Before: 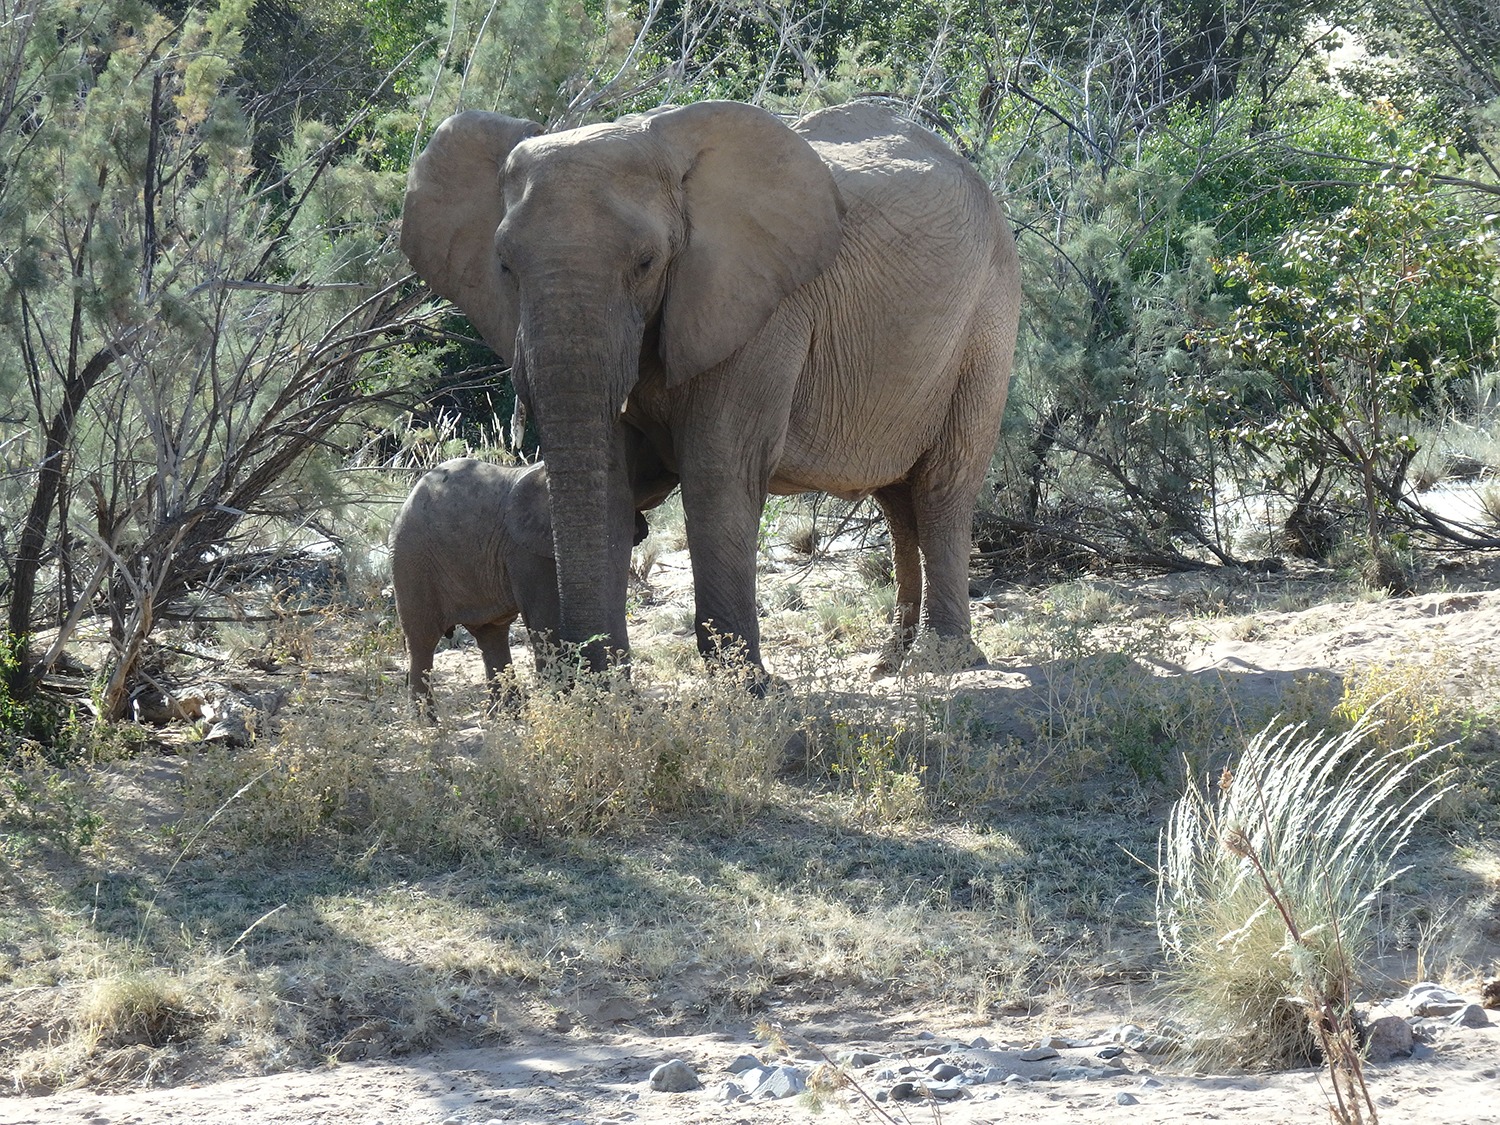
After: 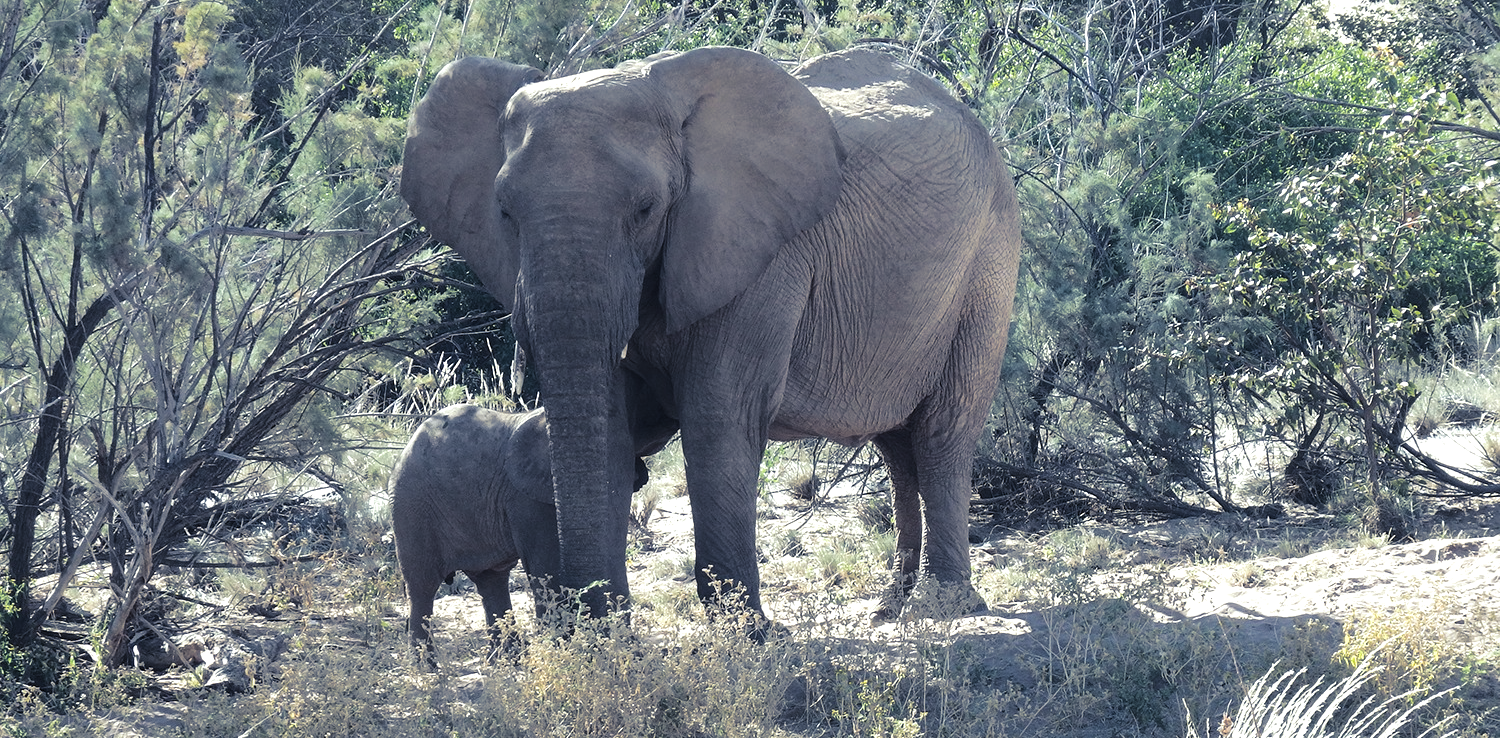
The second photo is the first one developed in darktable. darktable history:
crop and rotate: top 4.848%, bottom 29.503%
exposure: black level correction 0, exposure 0.3 EV, compensate highlight preservation false
split-toning: shadows › hue 230.4°
